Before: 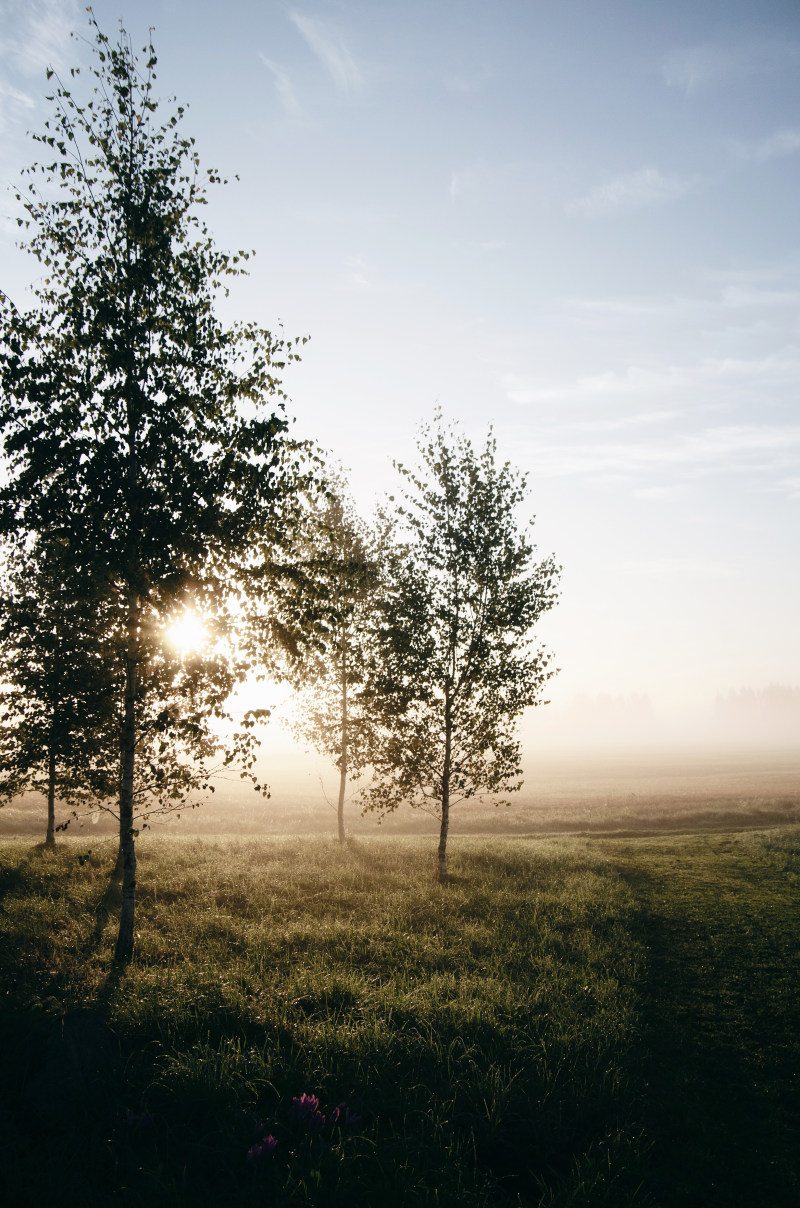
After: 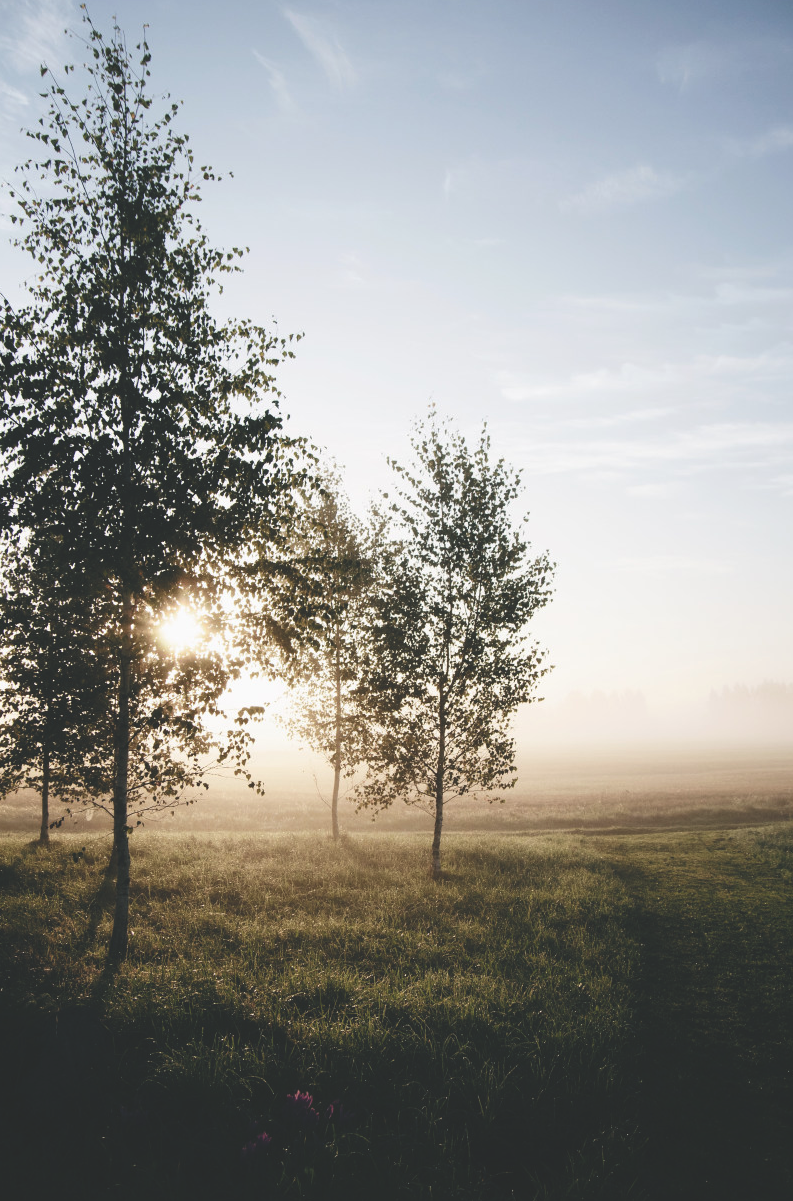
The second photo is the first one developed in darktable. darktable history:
crop and rotate: left 0.768%, top 0.263%, bottom 0.267%
exposure: black level correction -0.022, exposure -0.032 EV, compensate exposure bias true, compensate highlight preservation false
